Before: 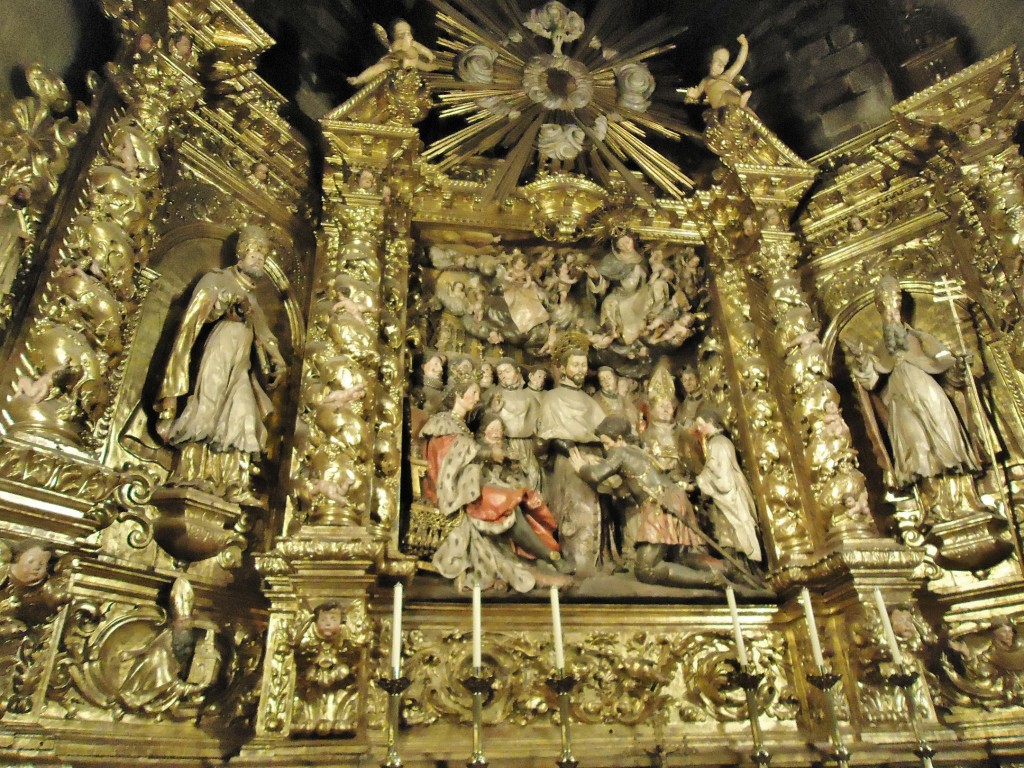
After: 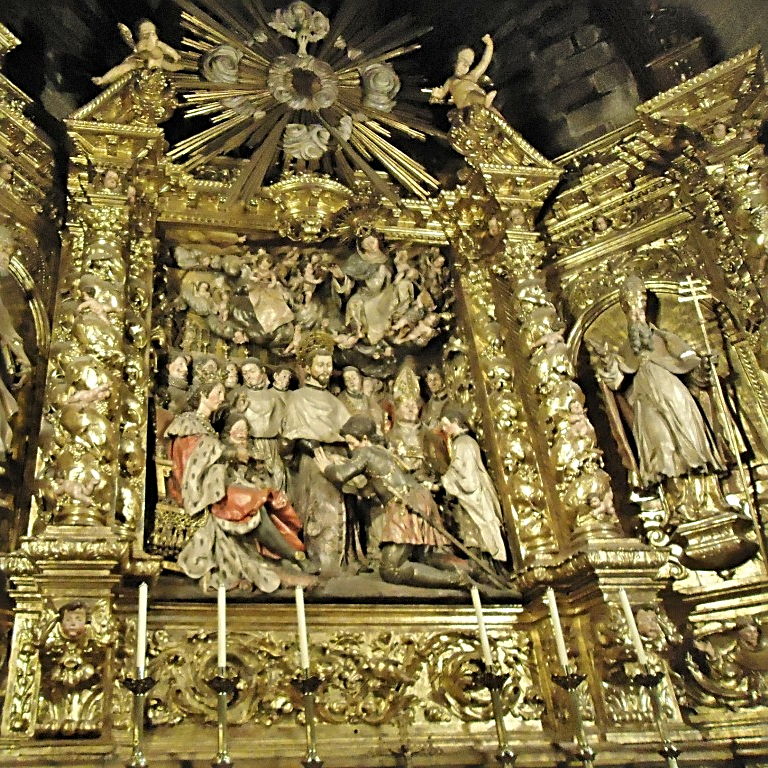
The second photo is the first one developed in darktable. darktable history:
crop and rotate: left 24.969%
sharpen: radius 2.702, amount 0.662
